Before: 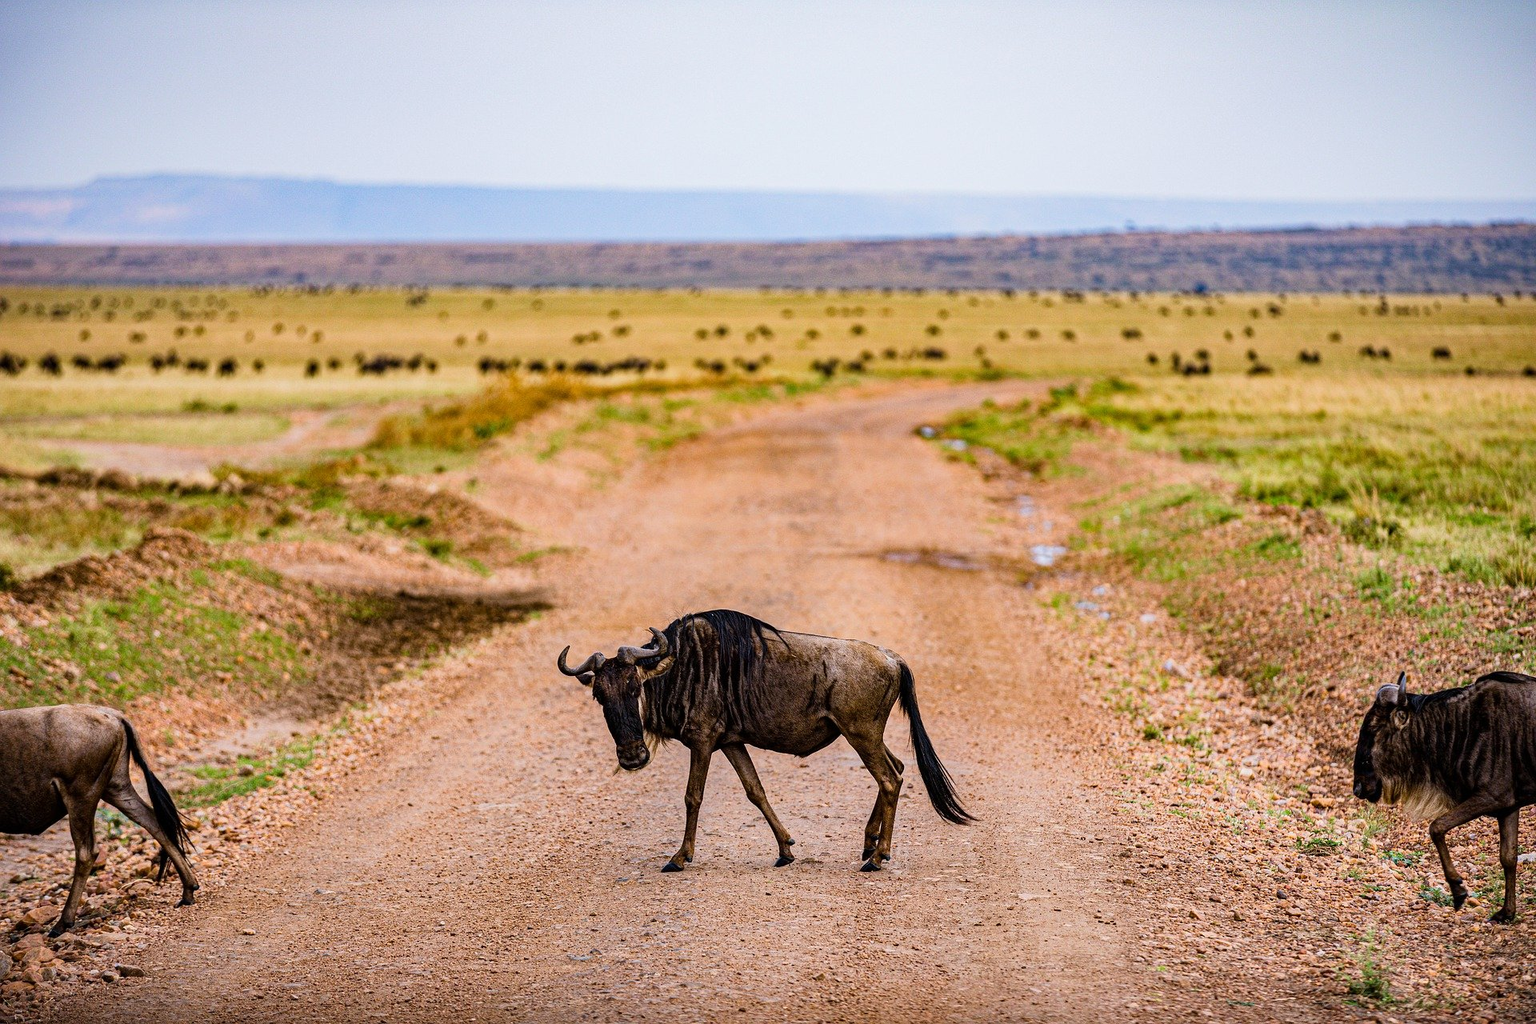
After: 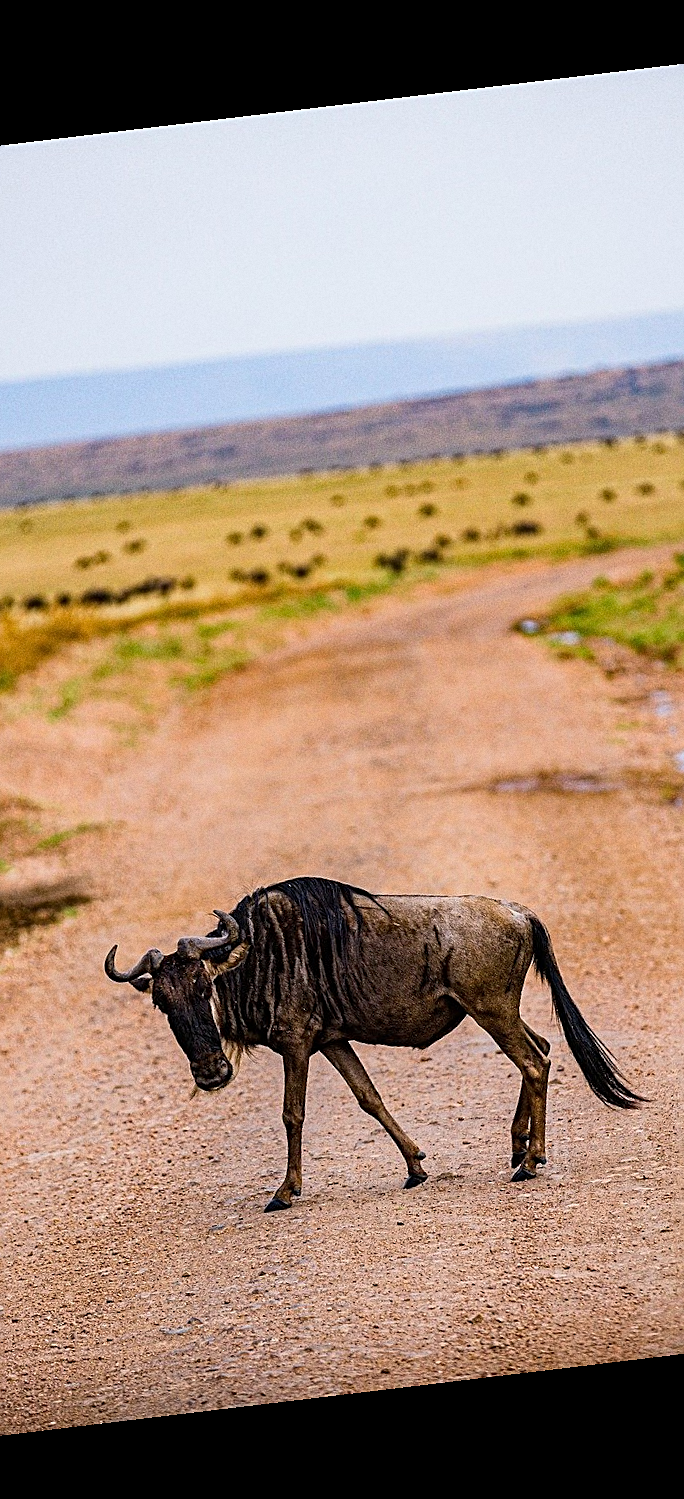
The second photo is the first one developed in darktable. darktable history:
rotate and perspective: rotation -6.83°, automatic cropping off
grain: on, module defaults
sharpen: on, module defaults
crop: left 33.36%, right 33.36%
